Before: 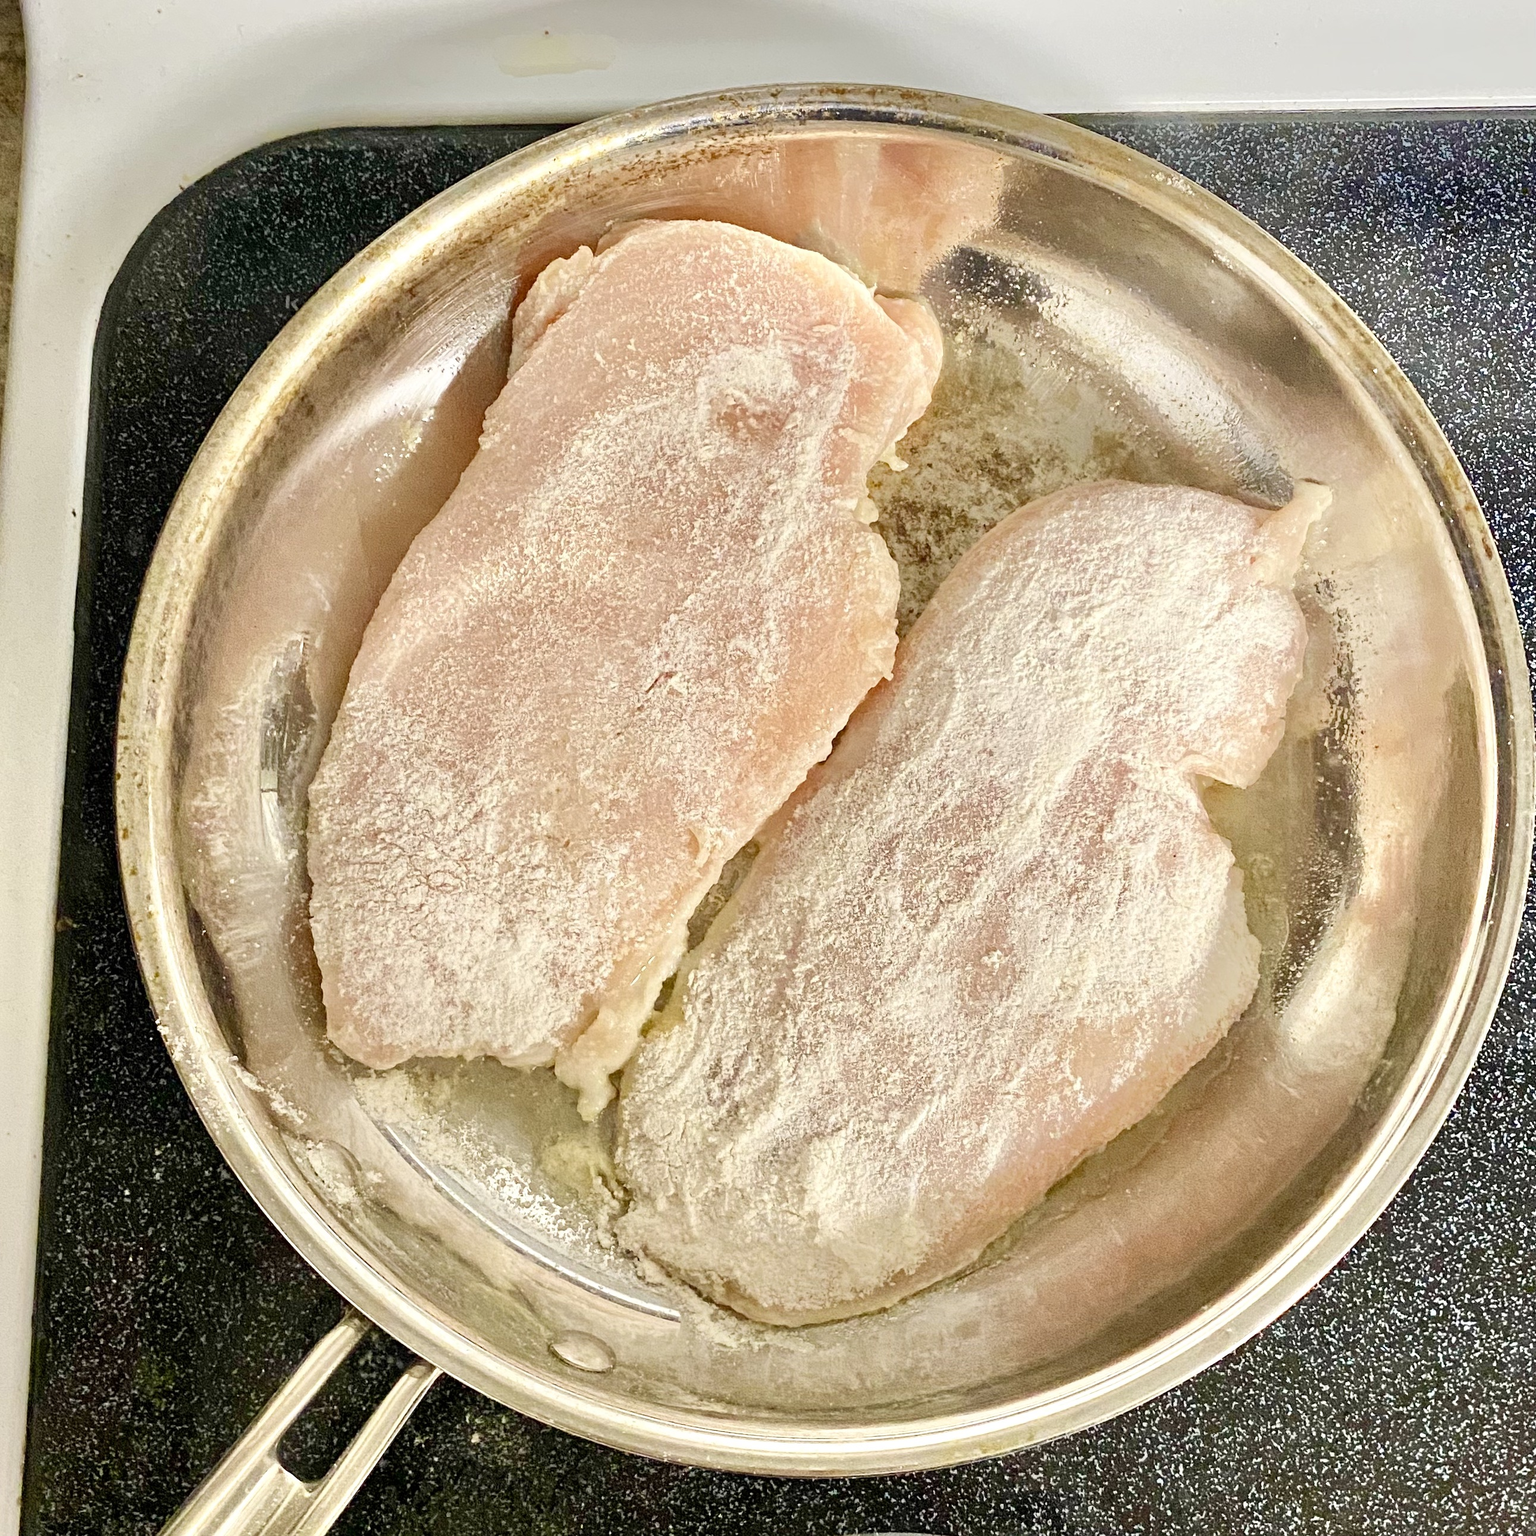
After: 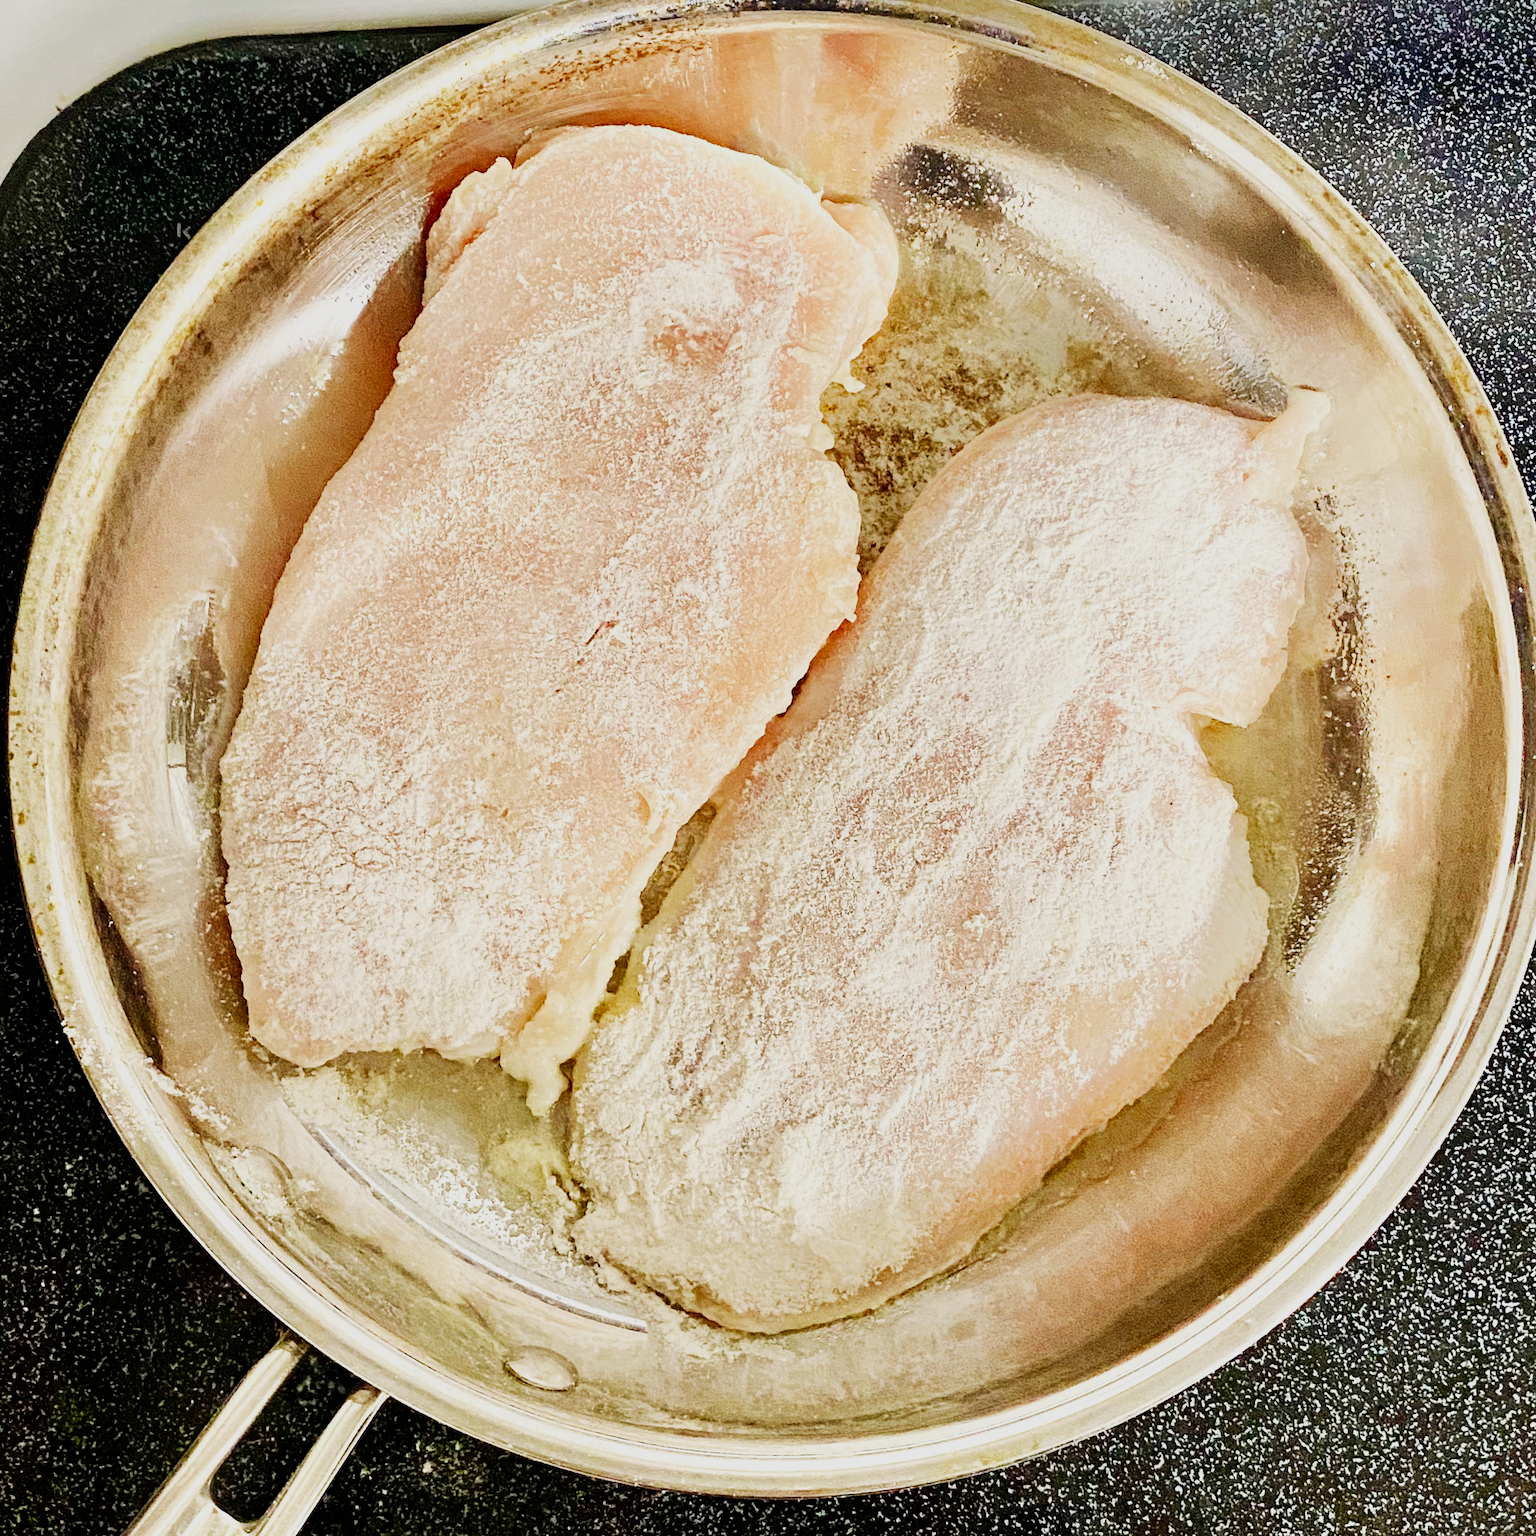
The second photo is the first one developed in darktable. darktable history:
crop and rotate: angle 1.96°, left 5.673%, top 5.673%
sigmoid: contrast 1.81, skew -0.21, preserve hue 0%, red attenuation 0.1, red rotation 0.035, green attenuation 0.1, green rotation -0.017, blue attenuation 0.15, blue rotation -0.052, base primaries Rec2020
